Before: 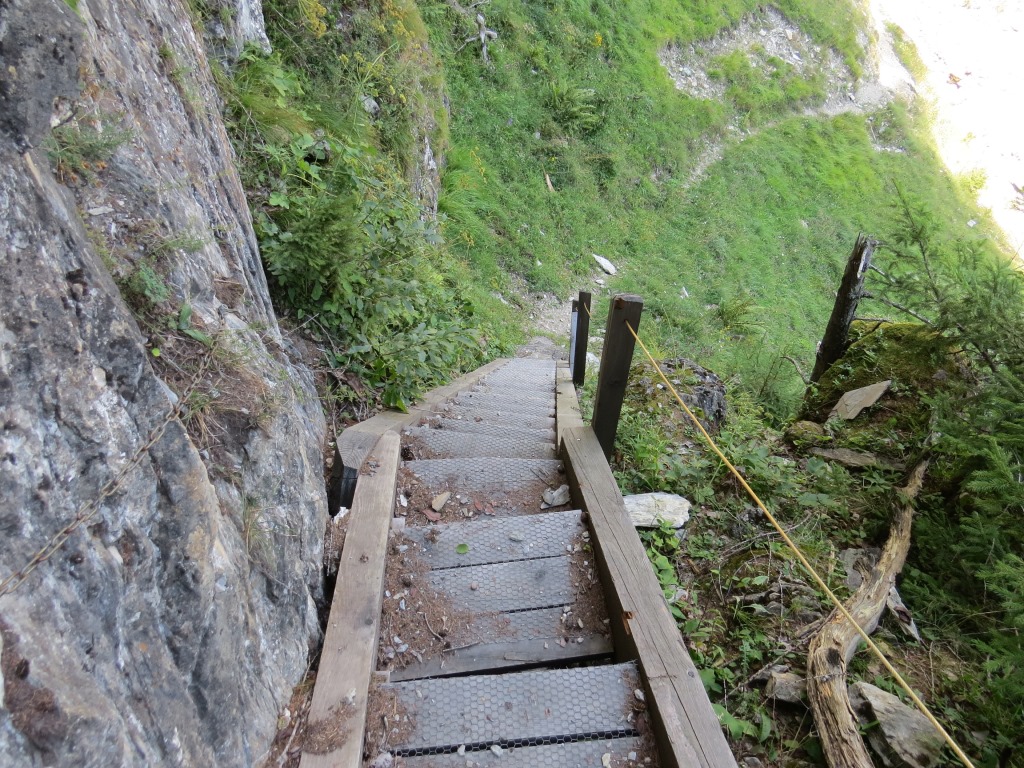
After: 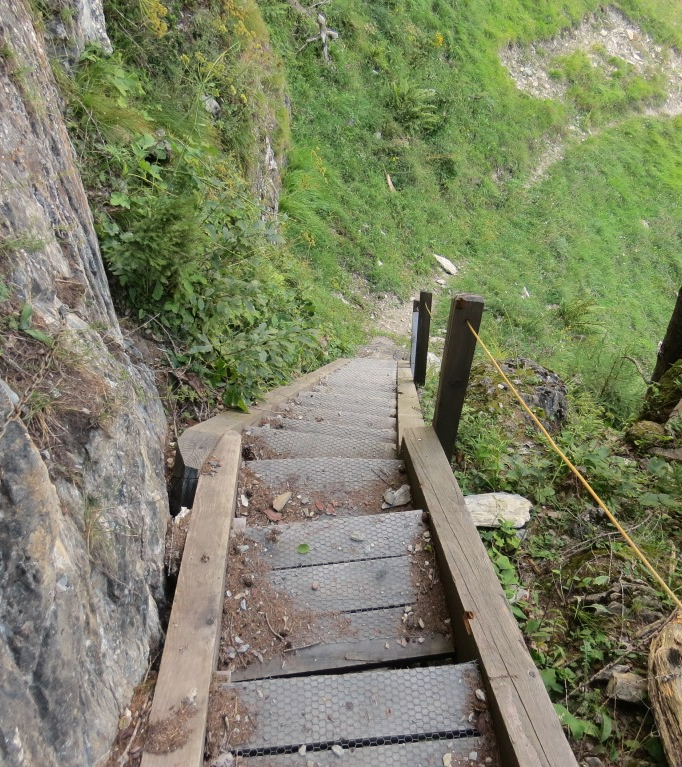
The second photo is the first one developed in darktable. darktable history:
white balance: red 1.045, blue 0.932
crop and rotate: left 15.546%, right 17.787%
